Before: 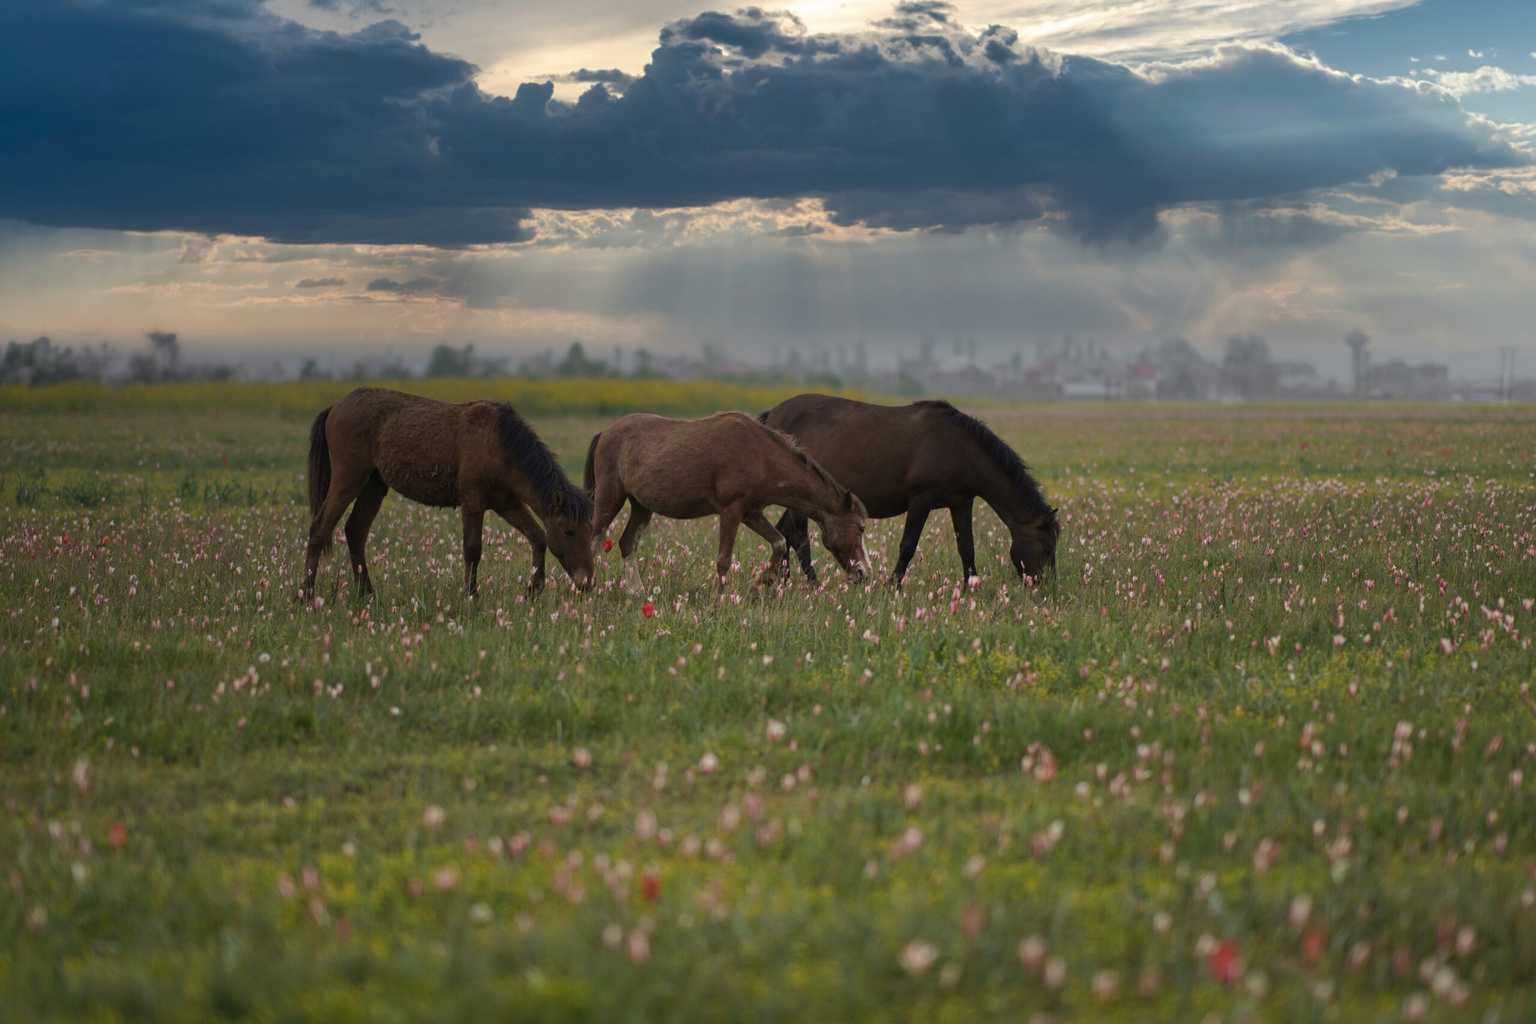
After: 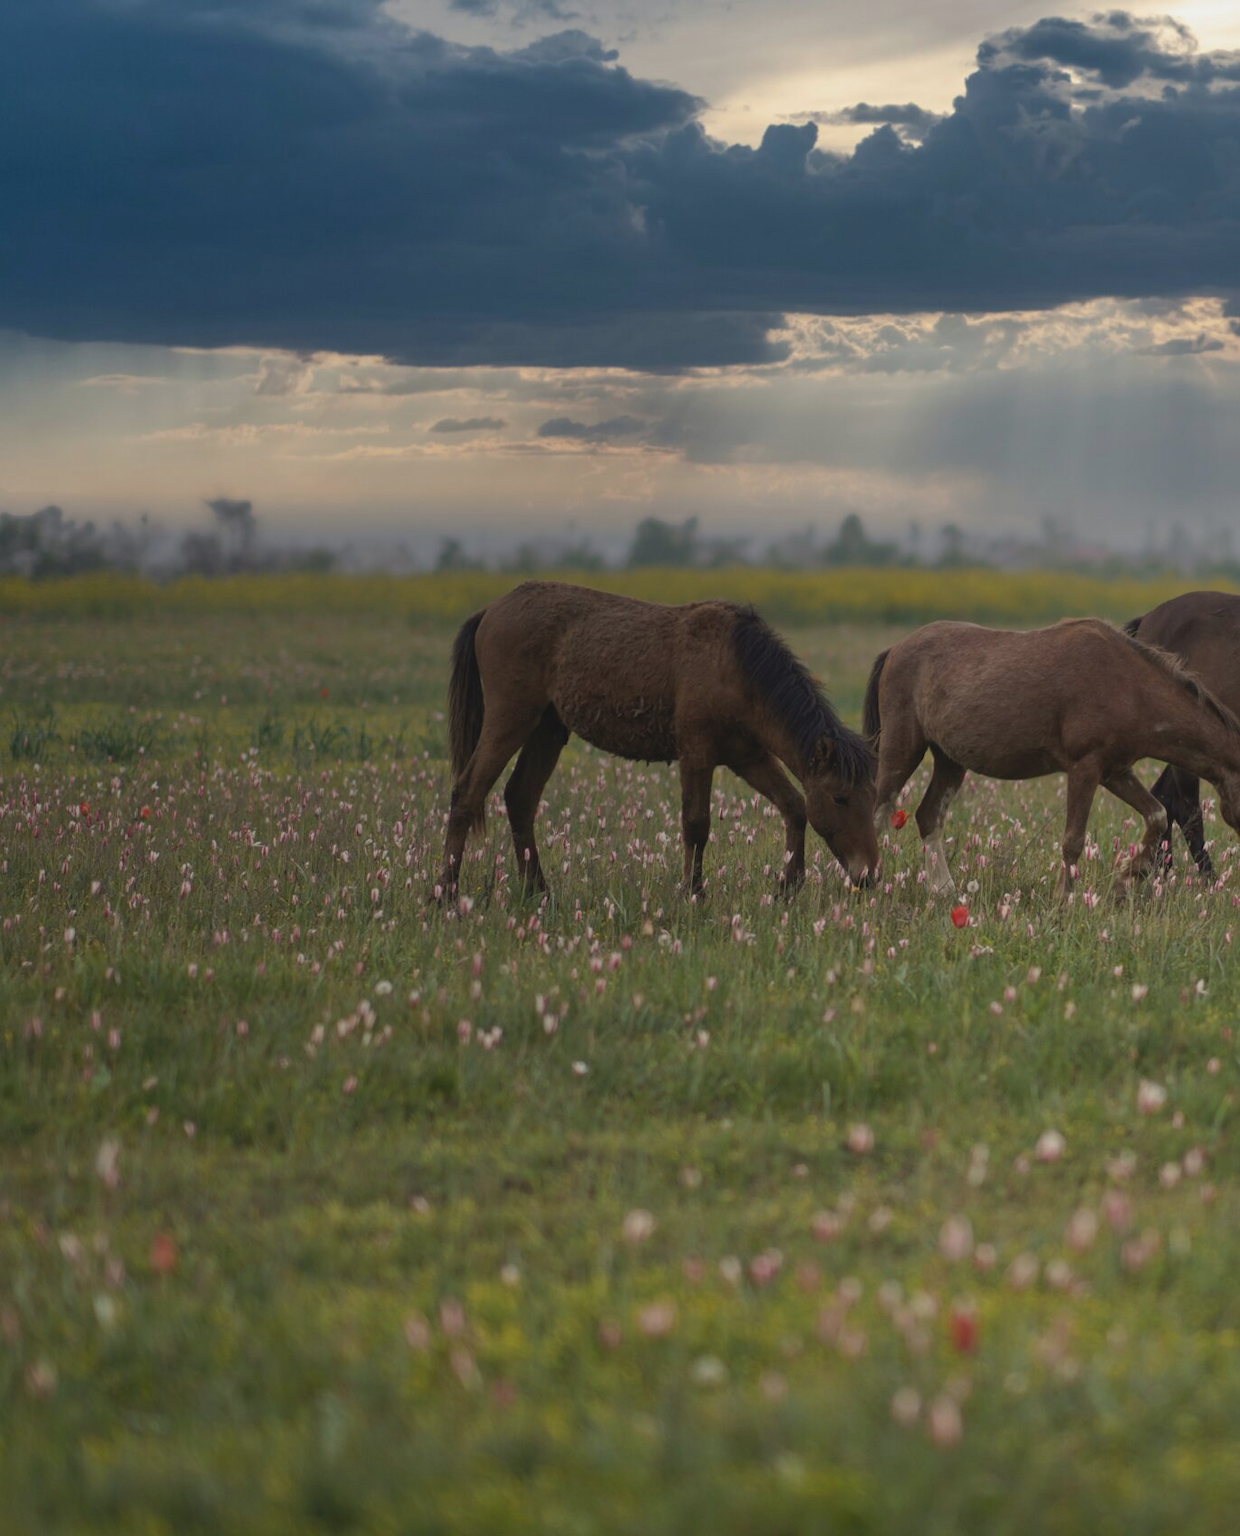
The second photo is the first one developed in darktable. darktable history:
crop: left 0.587%, right 45.588%, bottom 0.086%
contrast brightness saturation: contrast -0.1, saturation -0.1
